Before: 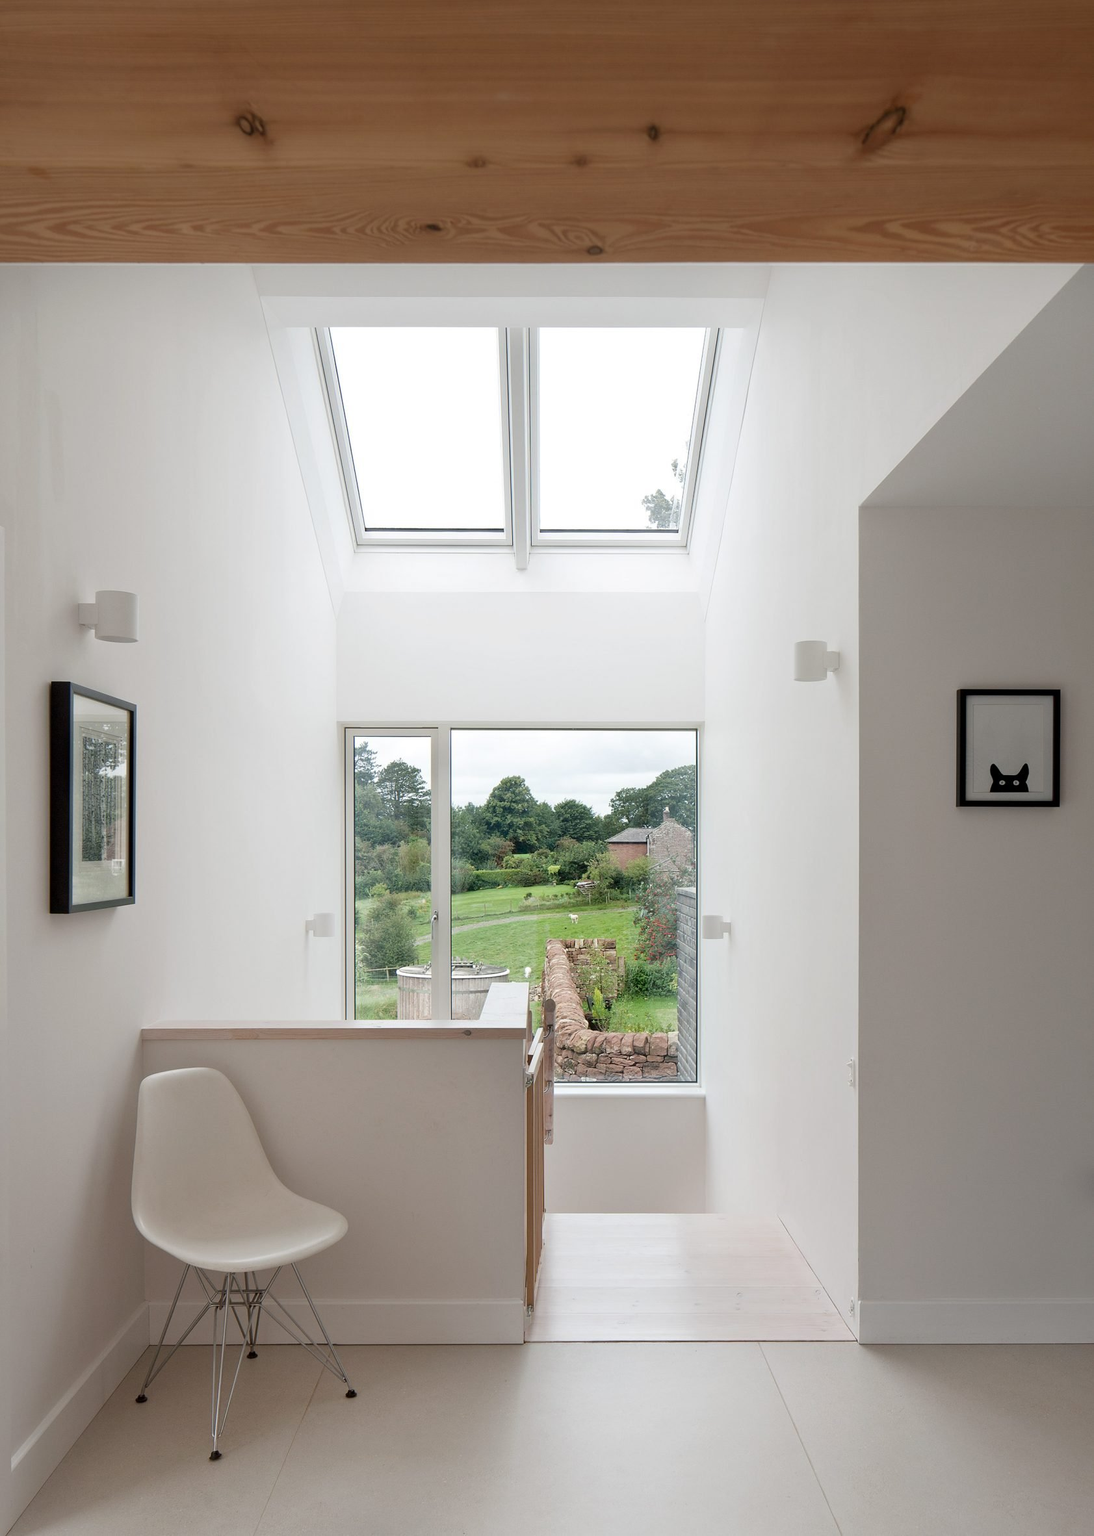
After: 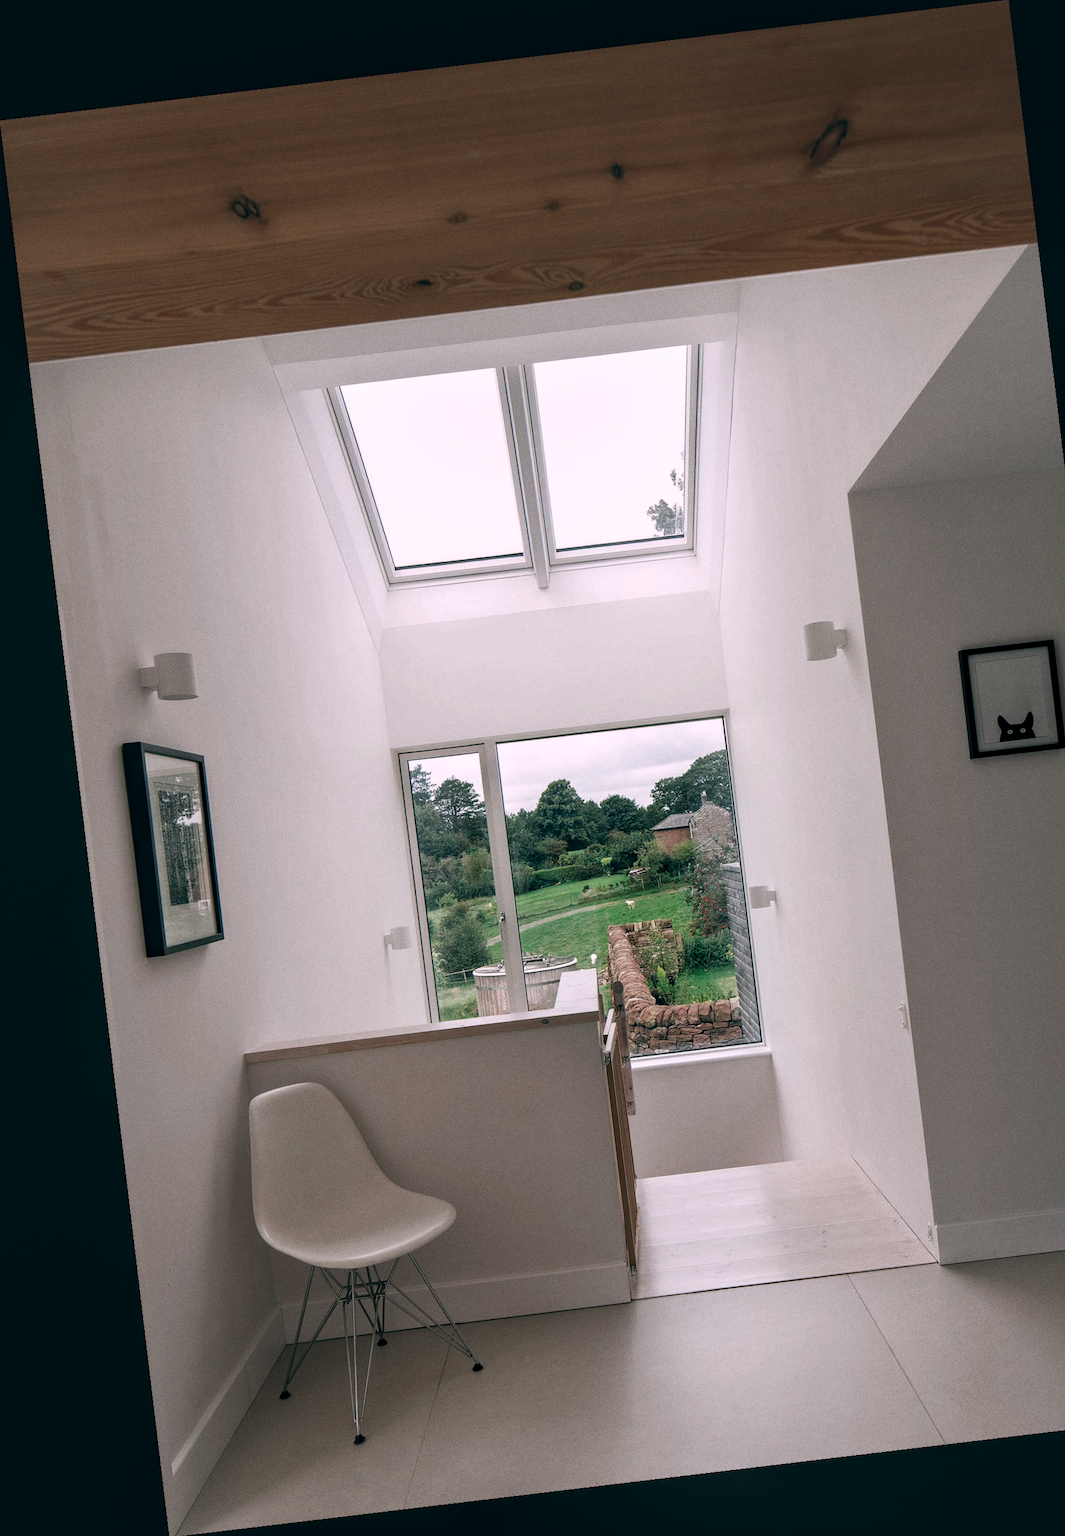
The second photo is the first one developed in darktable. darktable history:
grain: coarseness 0.47 ISO
color balance: lift [1.016, 0.983, 1, 1.017], gamma [0.78, 1.018, 1.043, 0.957], gain [0.786, 1.063, 0.937, 1.017], input saturation 118.26%, contrast 13.43%, contrast fulcrum 21.62%, output saturation 82.76%
color zones: curves: ch0 [(0, 0.5) (0.125, 0.4) (0.25, 0.5) (0.375, 0.4) (0.5, 0.4) (0.625, 0.6) (0.75, 0.6) (0.875, 0.5)]; ch1 [(0, 0.4) (0.125, 0.5) (0.25, 0.4) (0.375, 0.4) (0.5, 0.4) (0.625, 0.4) (0.75, 0.5) (0.875, 0.4)]; ch2 [(0, 0.6) (0.125, 0.5) (0.25, 0.5) (0.375, 0.6) (0.5, 0.6) (0.625, 0.5) (0.75, 0.5) (0.875, 0.5)]
crop: right 9.509%, bottom 0.031%
rotate and perspective: rotation -6.83°, automatic cropping off
local contrast: detail 130%
